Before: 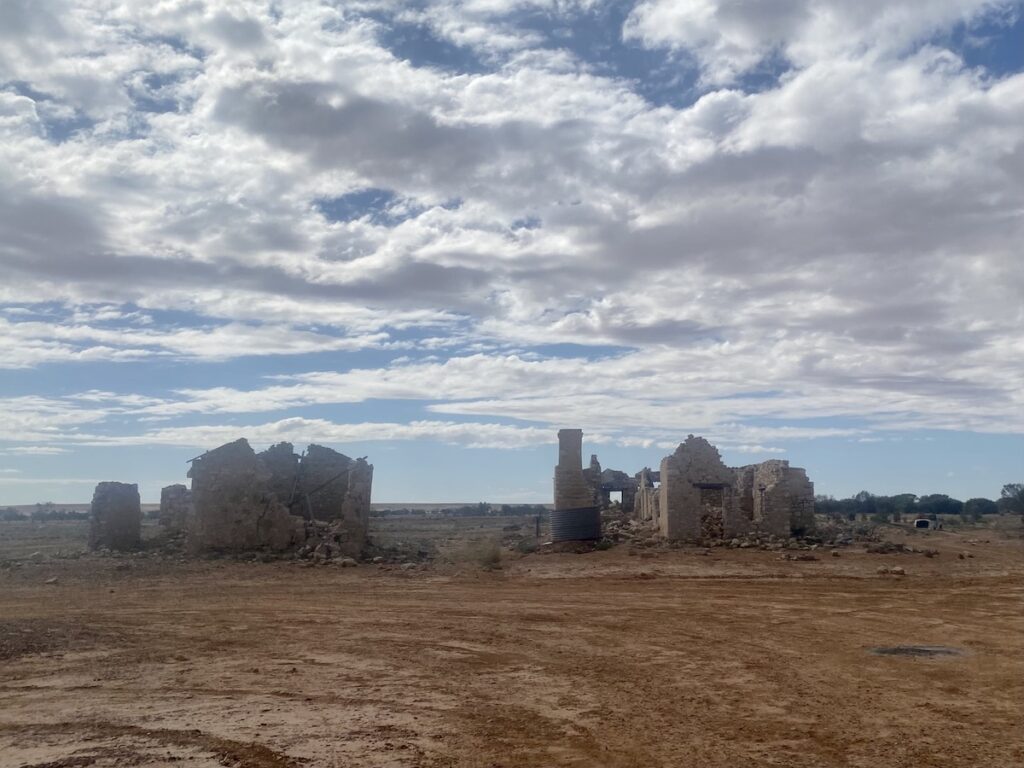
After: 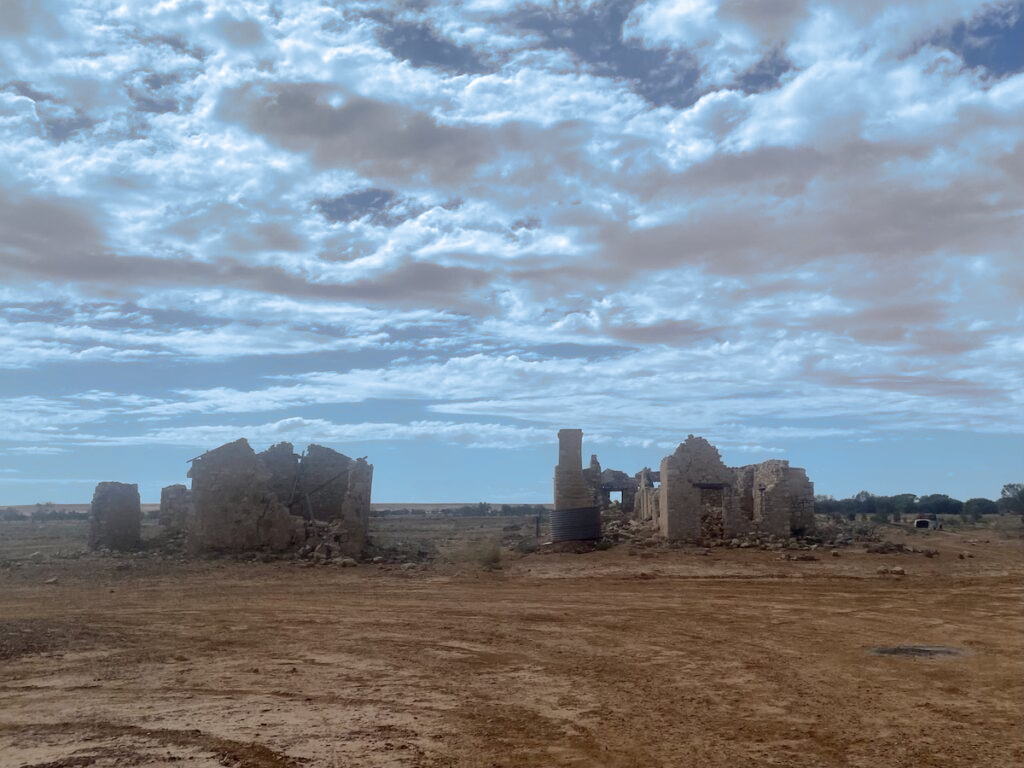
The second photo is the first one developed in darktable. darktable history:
split-toning: shadows › hue 351.18°, shadows › saturation 0.86, highlights › hue 218.82°, highlights › saturation 0.73, balance -19.167
exposure: compensate highlight preservation false
